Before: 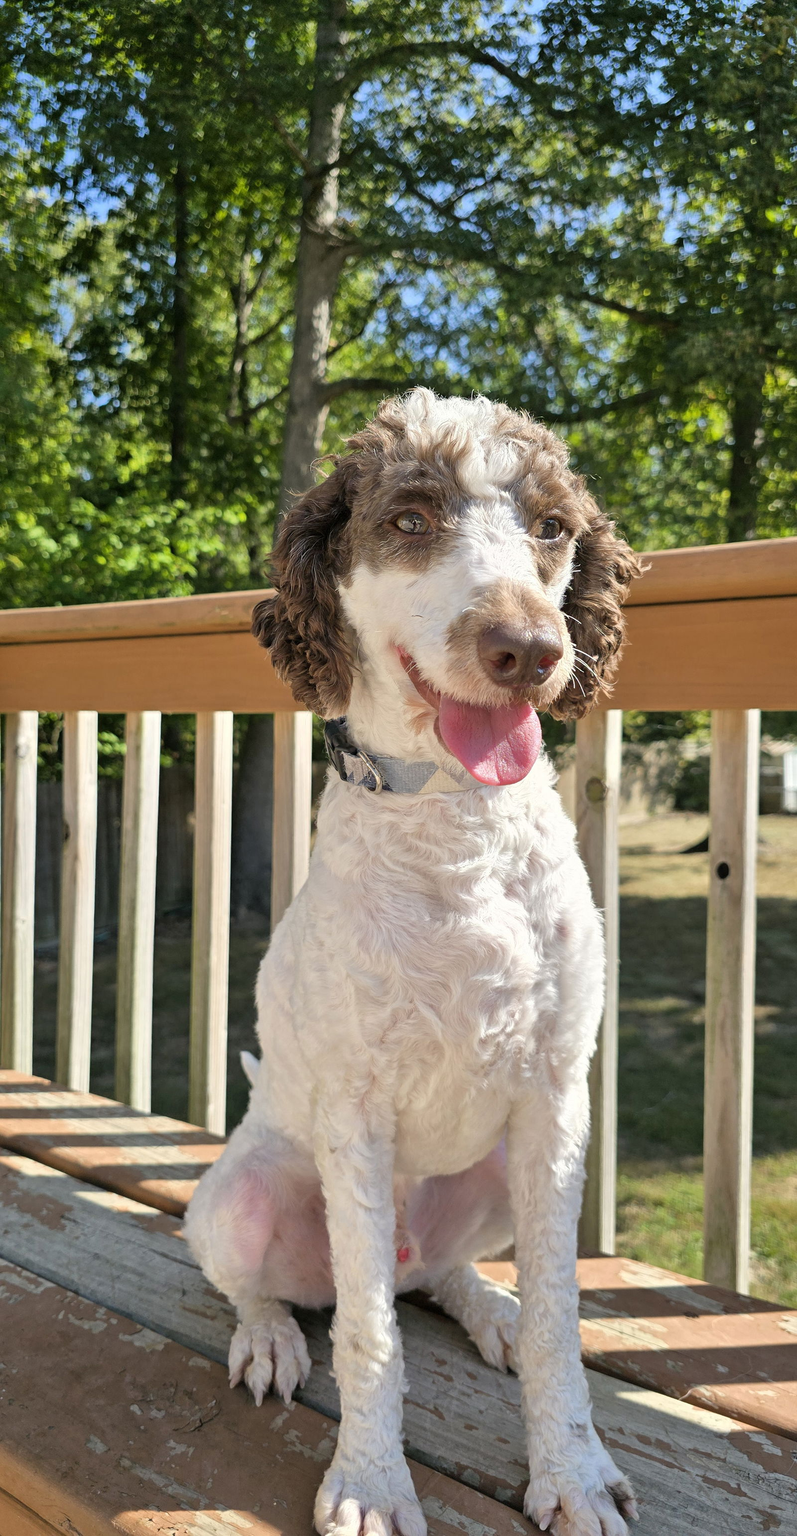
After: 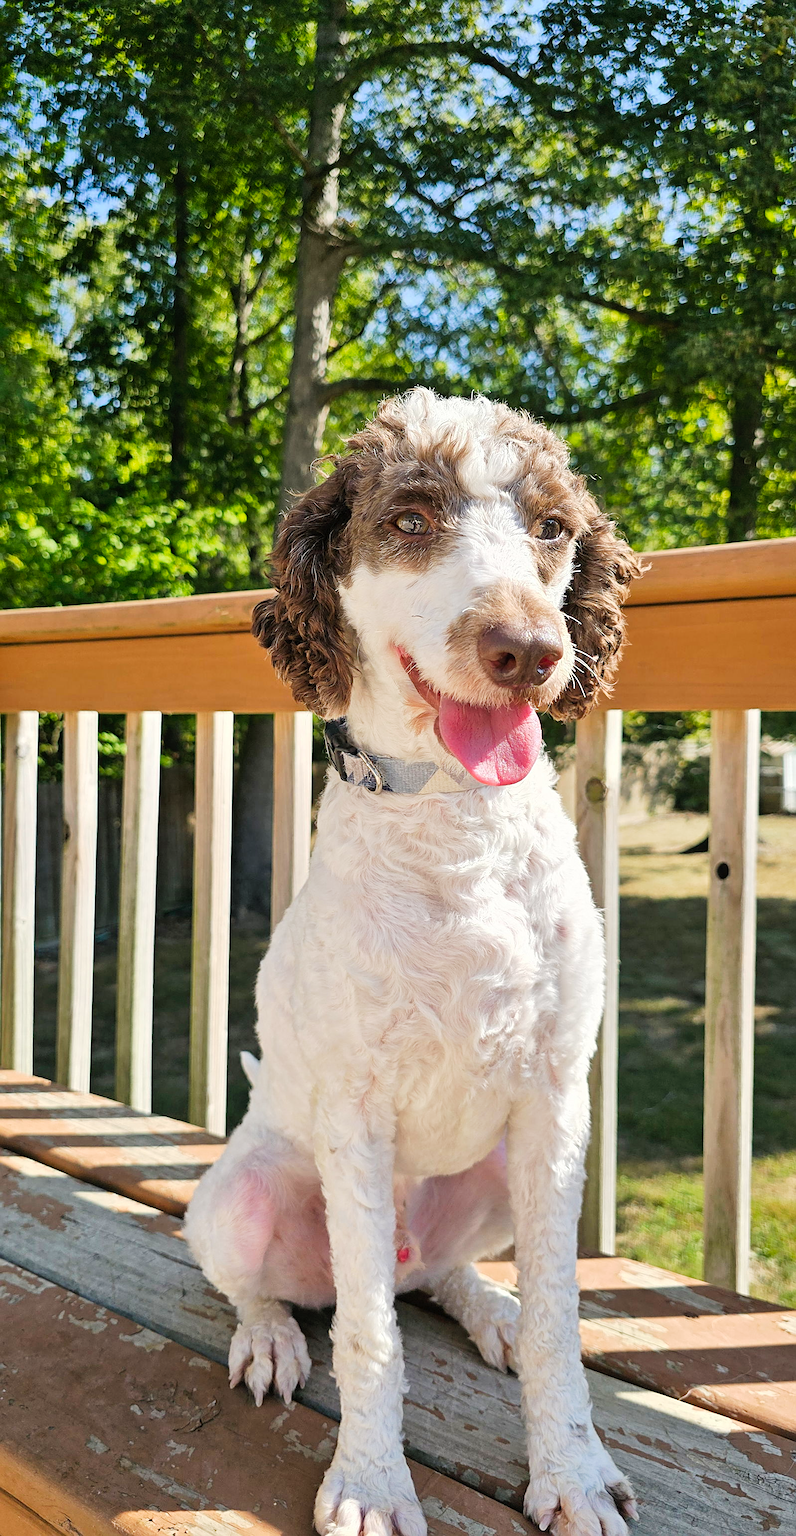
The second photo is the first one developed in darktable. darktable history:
tone curve: curves: ch0 [(0, 0) (0.003, 0.014) (0.011, 0.019) (0.025, 0.026) (0.044, 0.037) (0.069, 0.053) (0.1, 0.083) (0.136, 0.121) (0.177, 0.163) (0.224, 0.22) (0.277, 0.281) (0.335, 0.354) (0.399, 0.436) (0.468, 0.526) (0.543, 0.612) (0.623, 0.706) (0.709, 0.79) (0.801, 0.858) (0.898, 0.925) (1, 1)], preserve colors none
sharpen: on, module defaults
